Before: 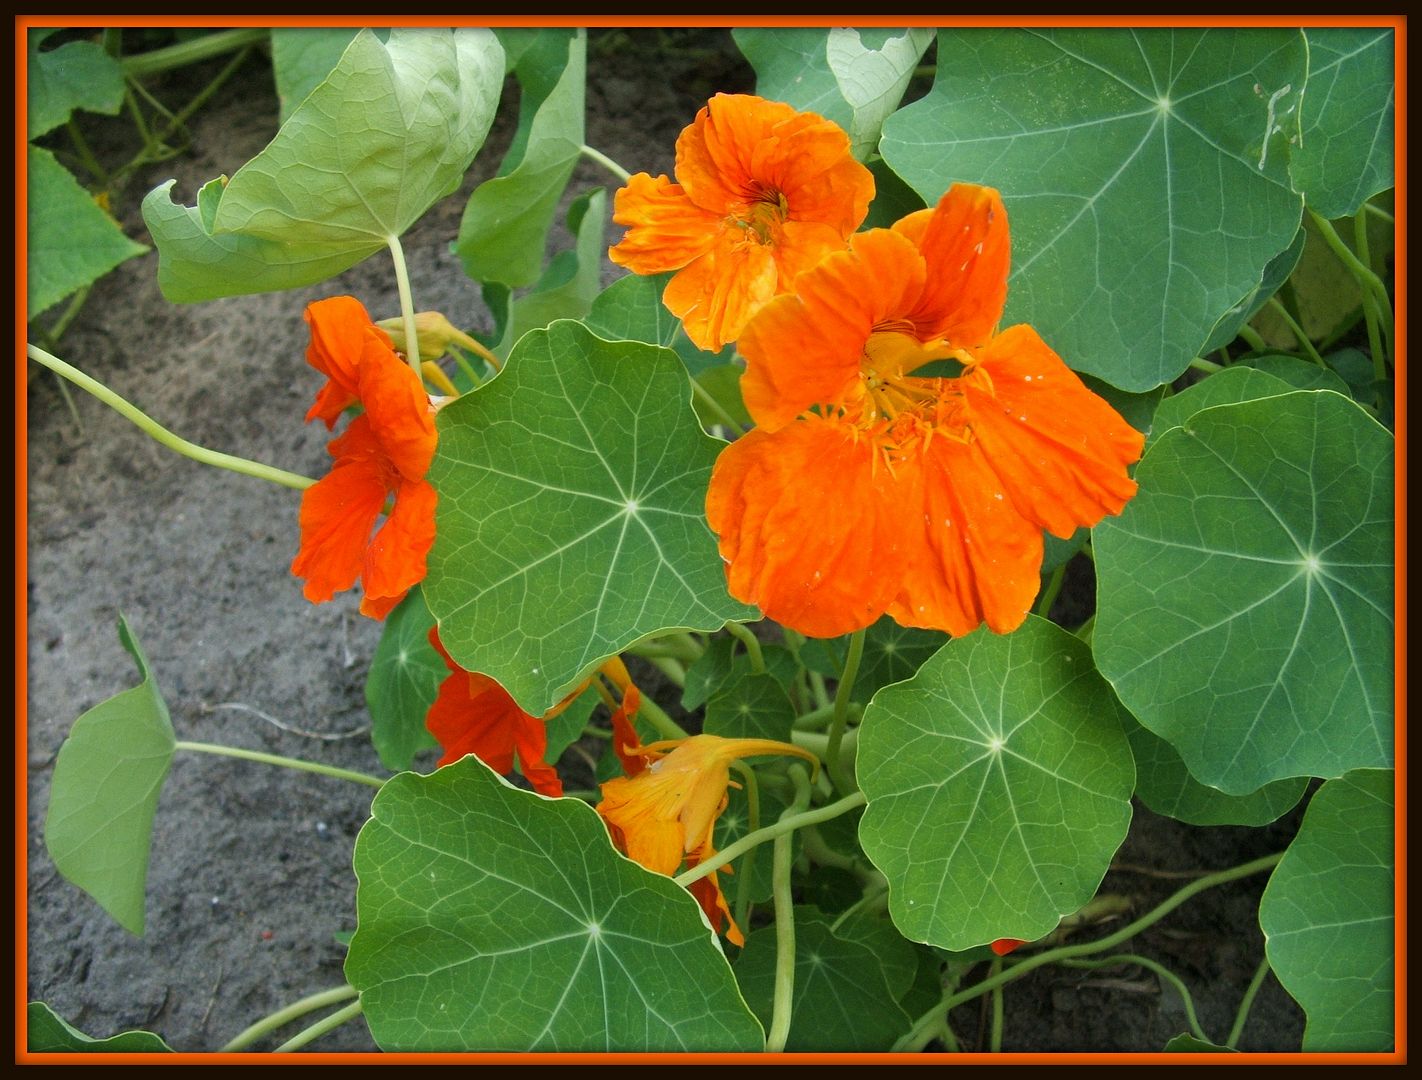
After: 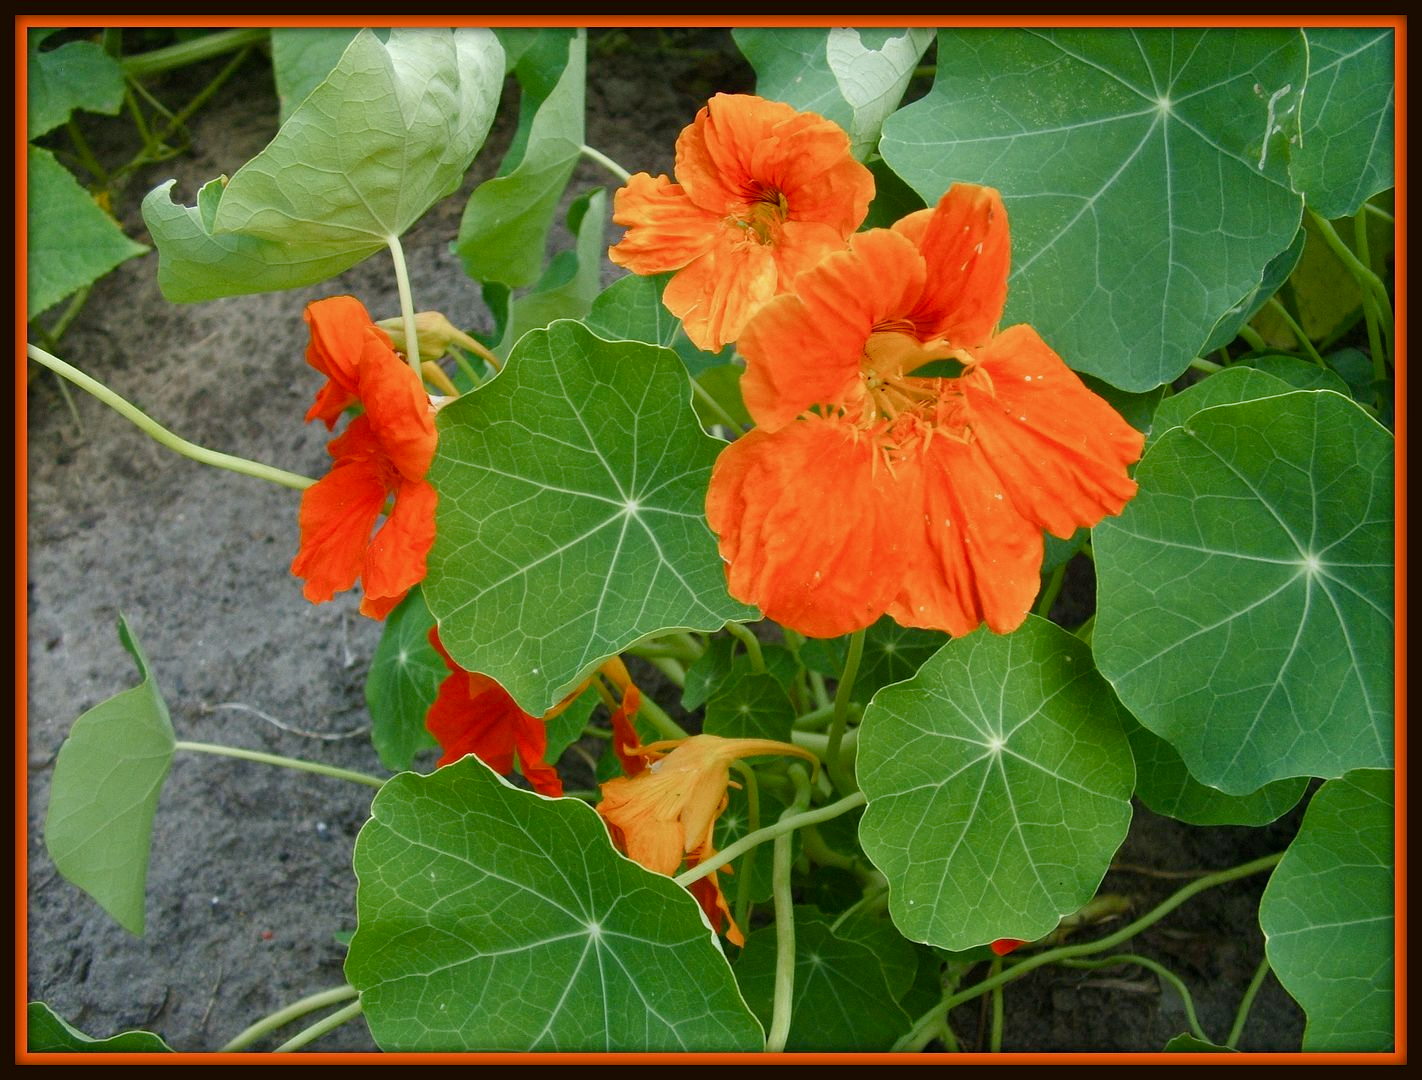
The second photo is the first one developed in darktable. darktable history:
color balance rgb: linear chroma grading › shadows -2.338%, linear chroma grading › highlights -14.997%, linear chroma grading › global chroma -9.635%, linear chroma grading › mid-tones -10.091%, perceptual saturation grading › global saturation 23.784%, perceptual saturation grading › highlights -23.428%, perceptual saturation grading › mid-tones 23.746%, perceptual saturation grading › shadows 40.768%
